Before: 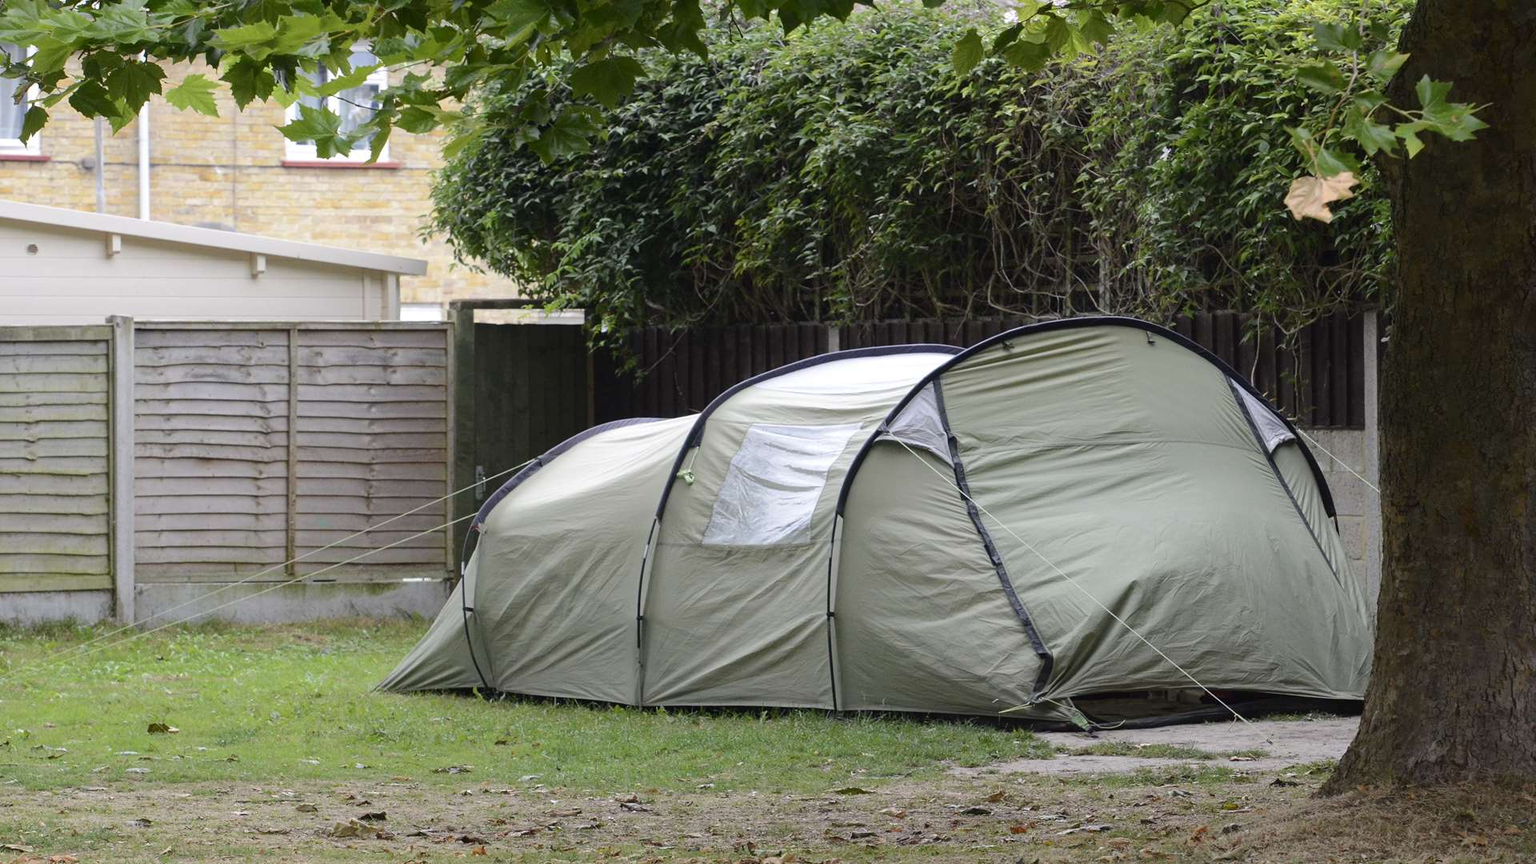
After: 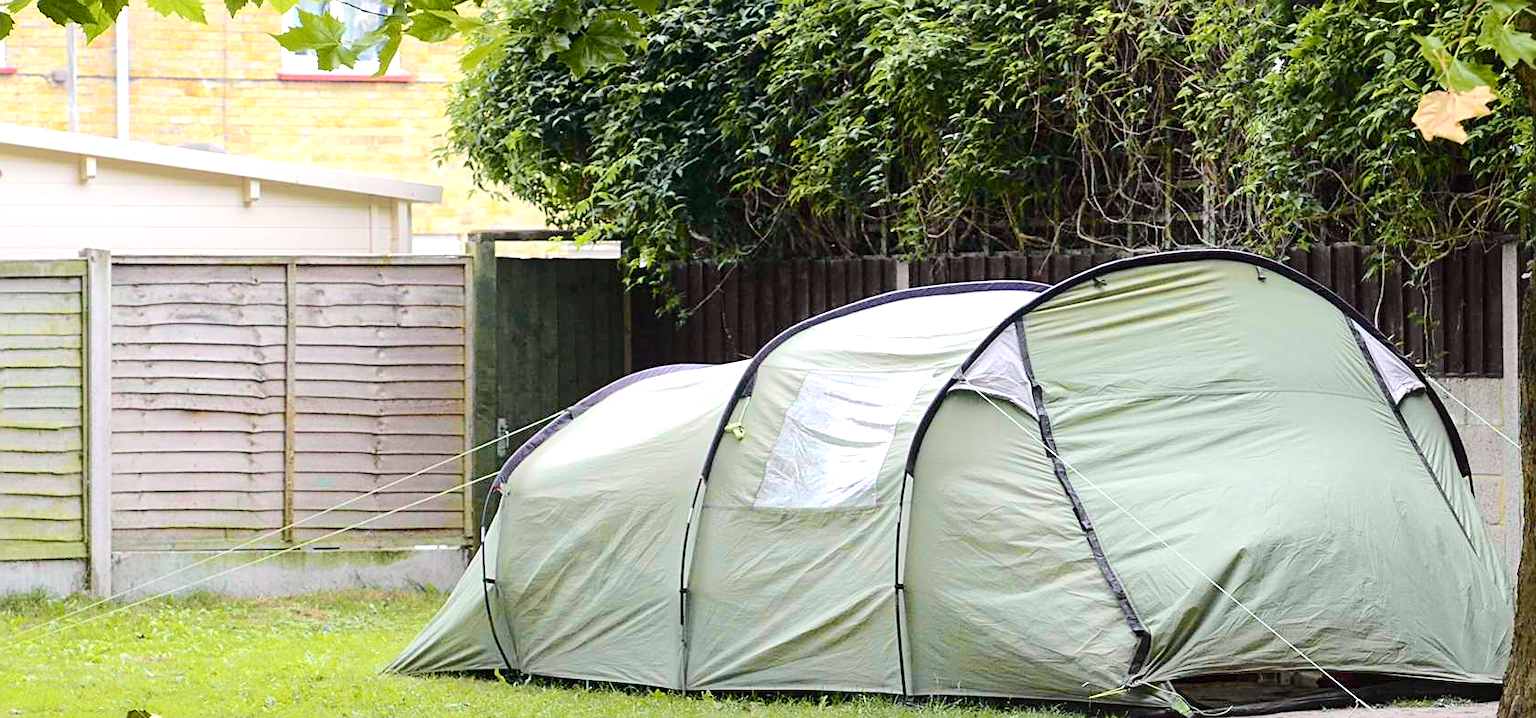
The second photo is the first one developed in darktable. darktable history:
crop and rotate: left 2.376%, top 11.137%, right 9.209%, bottom 15.277%
local contrast: mode bilateral grid, contrast 20, coarseness 49, detail 120%, midtone range 0.2
sharpen: on, module defaults
exposure: black level correction 0.001, exposure 0.5 EV, compensate highlight preservation false
tone curve: curves: ch0 [(0, 0) (0.131, 0.135) (0.288, 0.372) (0.451, 0.608) (0.612, 0.739) (0.736, 0.832) (1, 1)]; ch1 [(0, 0) (0.392, 0.398) (0.487, 0.471) (0.496, 0.493) (0.519, 0.531) (0.557, 0.591) (0.581, 0.639) (0.622, 0.711) (1, 1)]; ch2 [(0, 0) (0.388, 0.344) (0.438, 0.425) (0.476, 0.482) (0.502, 0.508) (0.524, 0.531) (0.538, 0.58) (0.58, 0.621) (0.613, 0.679) (0.655, 0.738) (1, 1)], color space Lab, independent channels, preserve colors none
